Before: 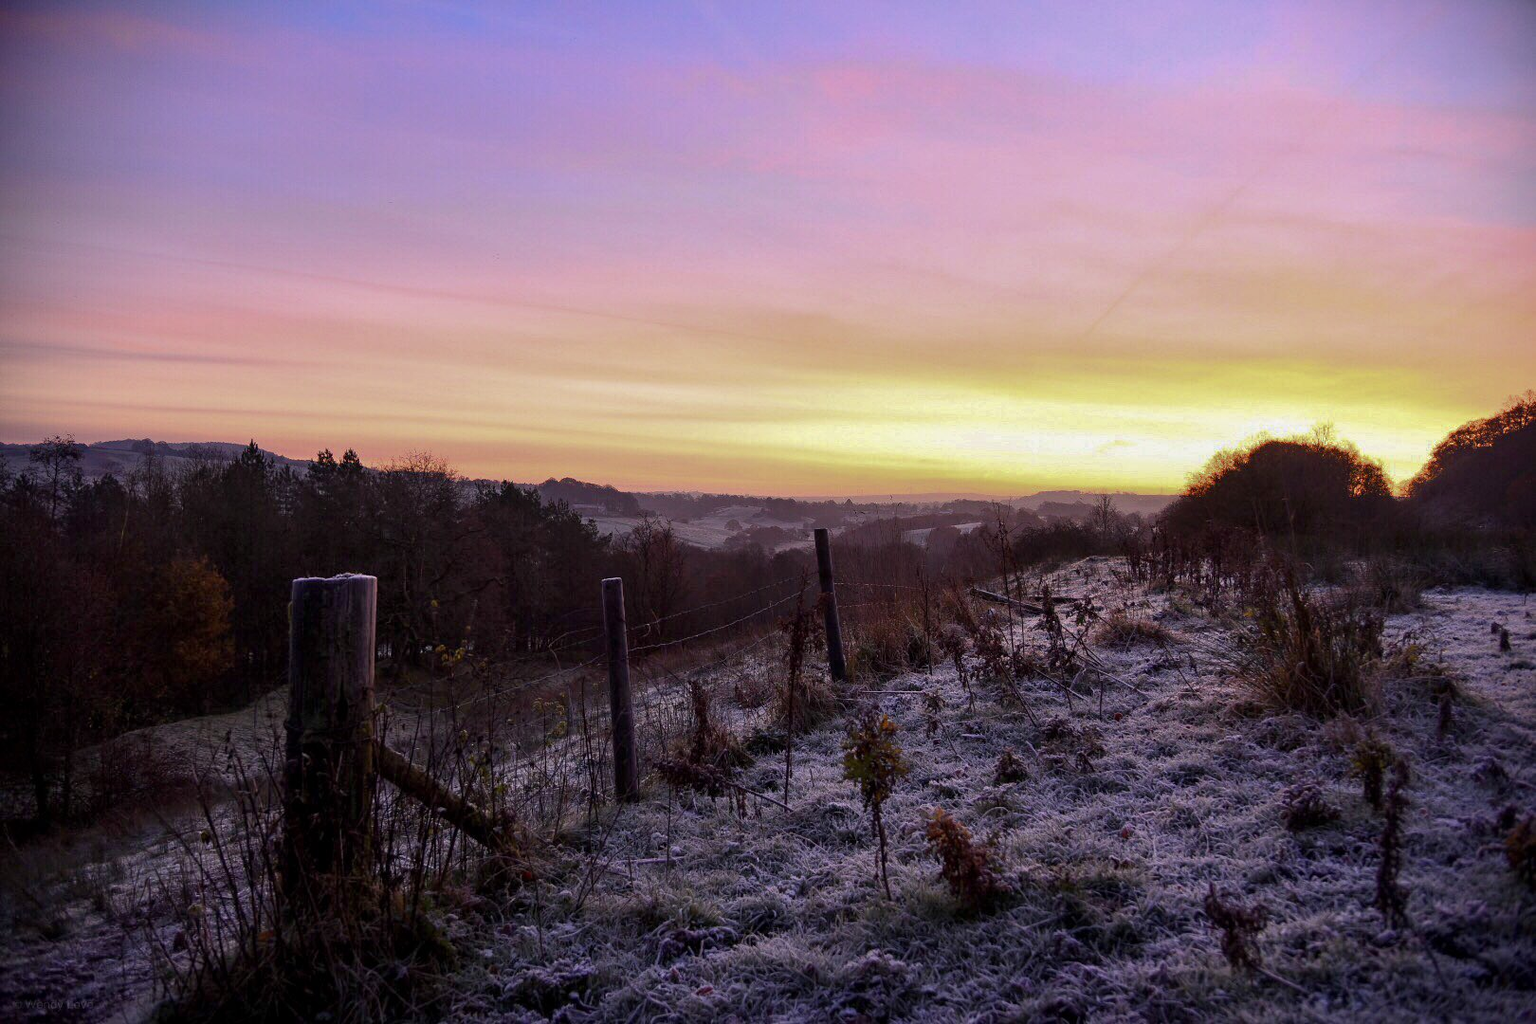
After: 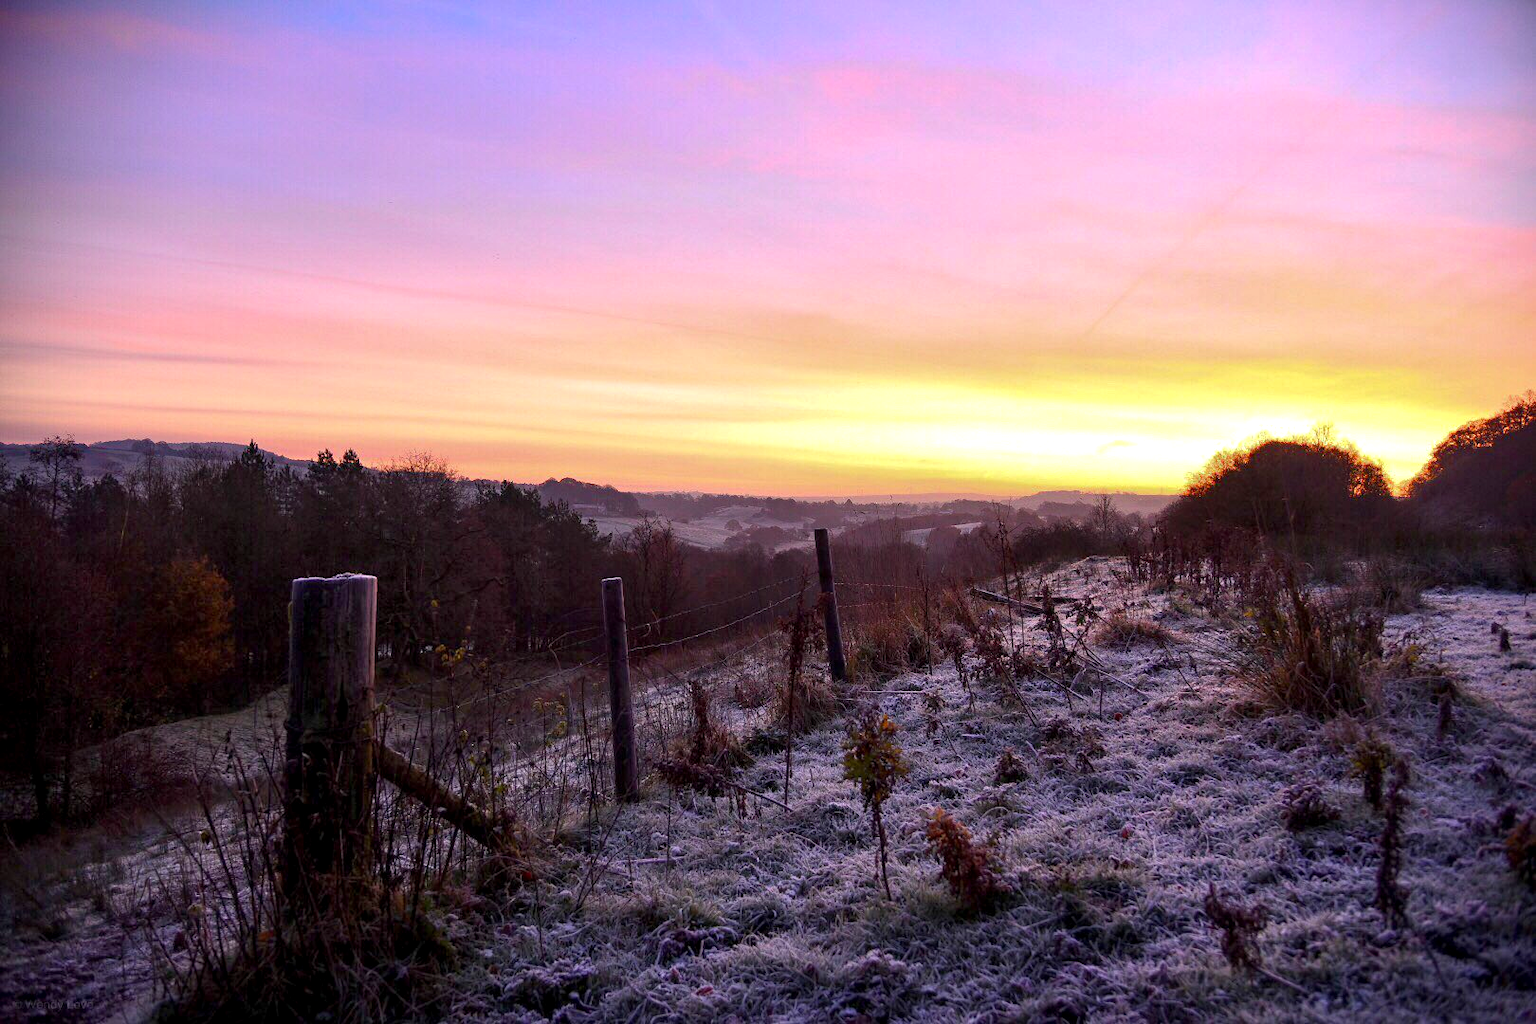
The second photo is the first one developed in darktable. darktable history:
exposure: black level correction 0.001, exposure 0.5 EV, compensate highlight preservation false
tone equalizer: on, module defaults
